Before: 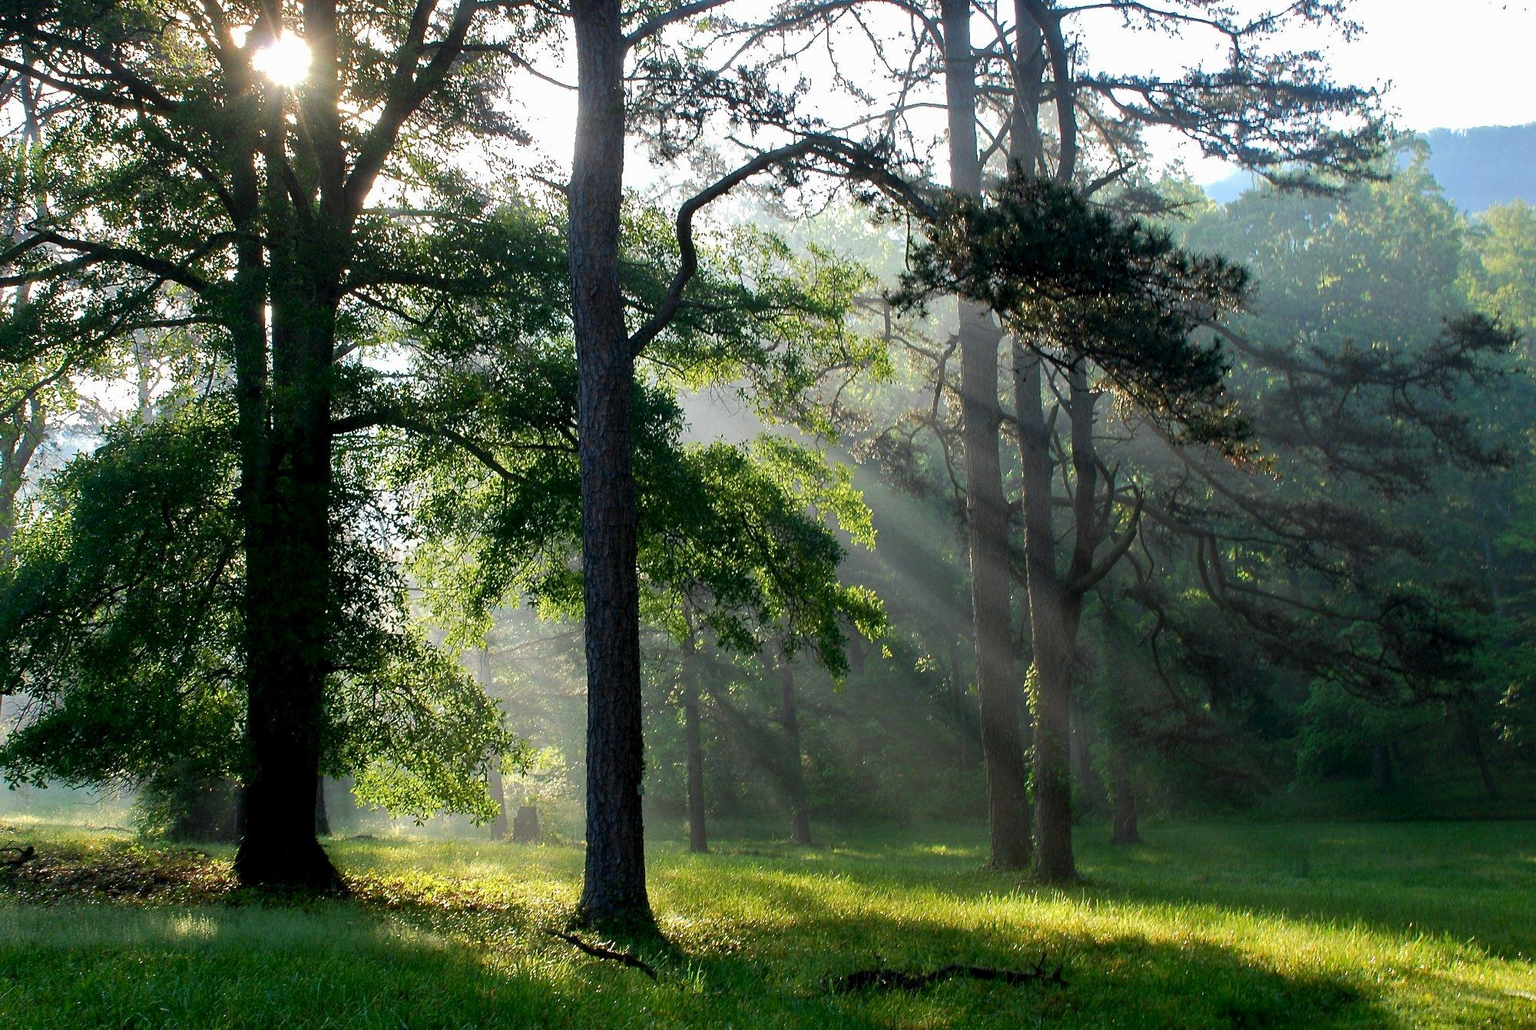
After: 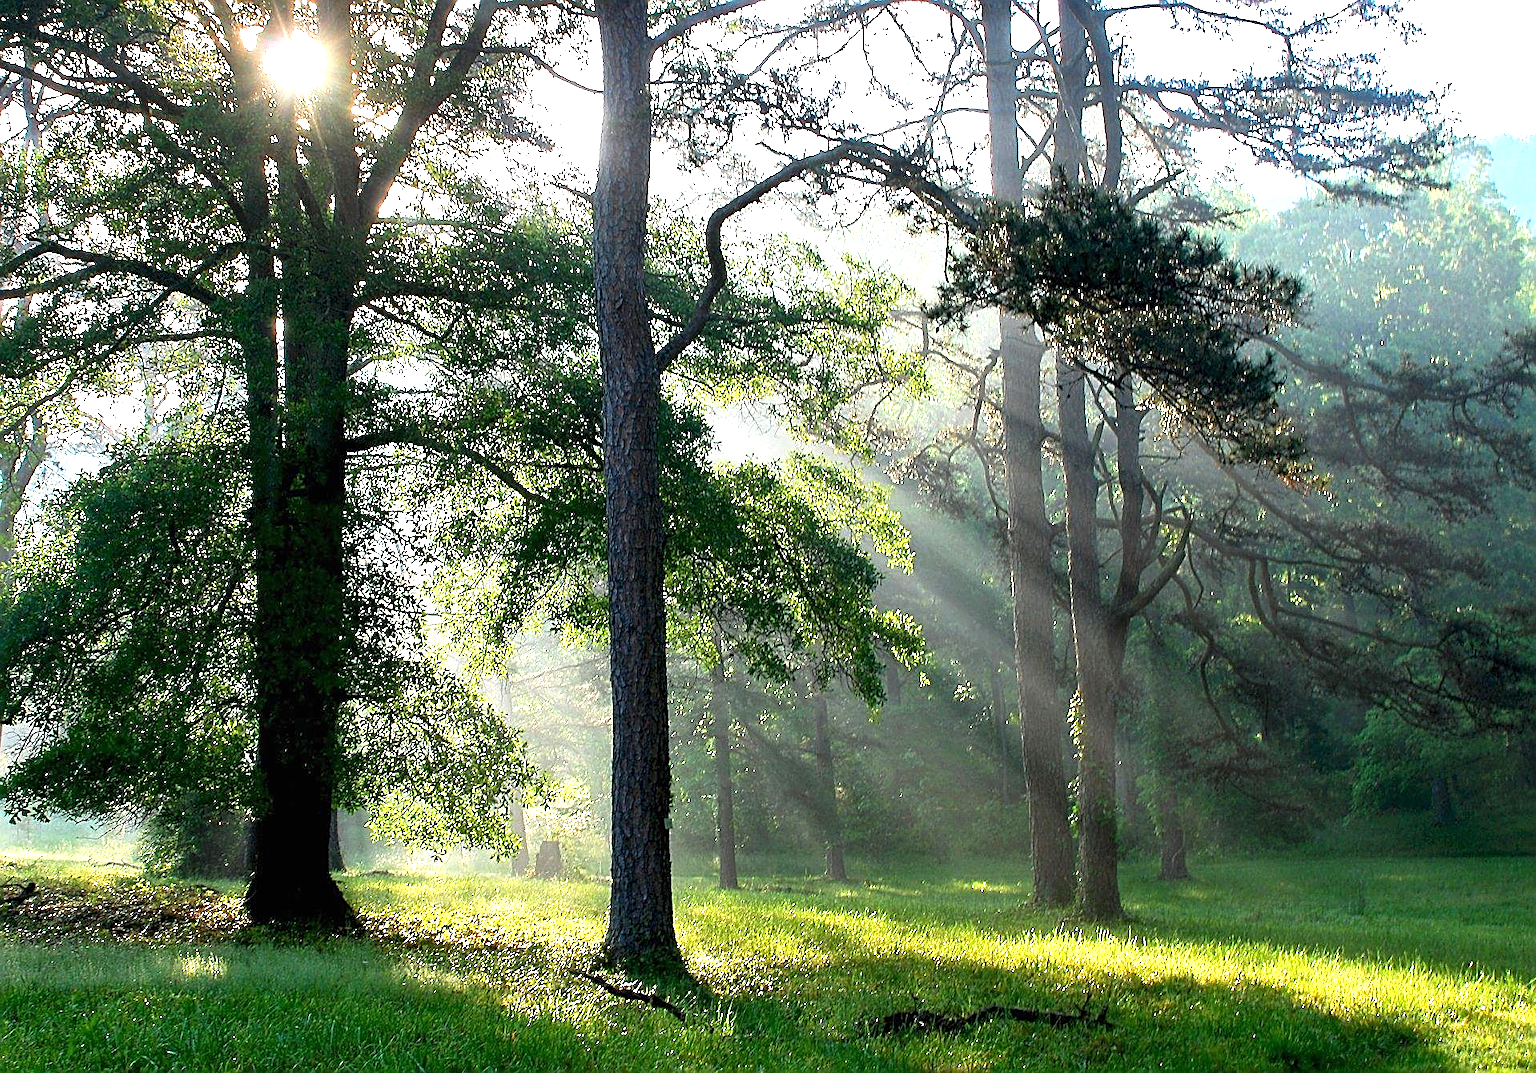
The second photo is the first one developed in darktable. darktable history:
exposure: black level correction 0, exposure 1.102 EV, compensate highlight preservation false
sharpen: amount 0.902
crop: right 4.085%, bottom 0.046%
